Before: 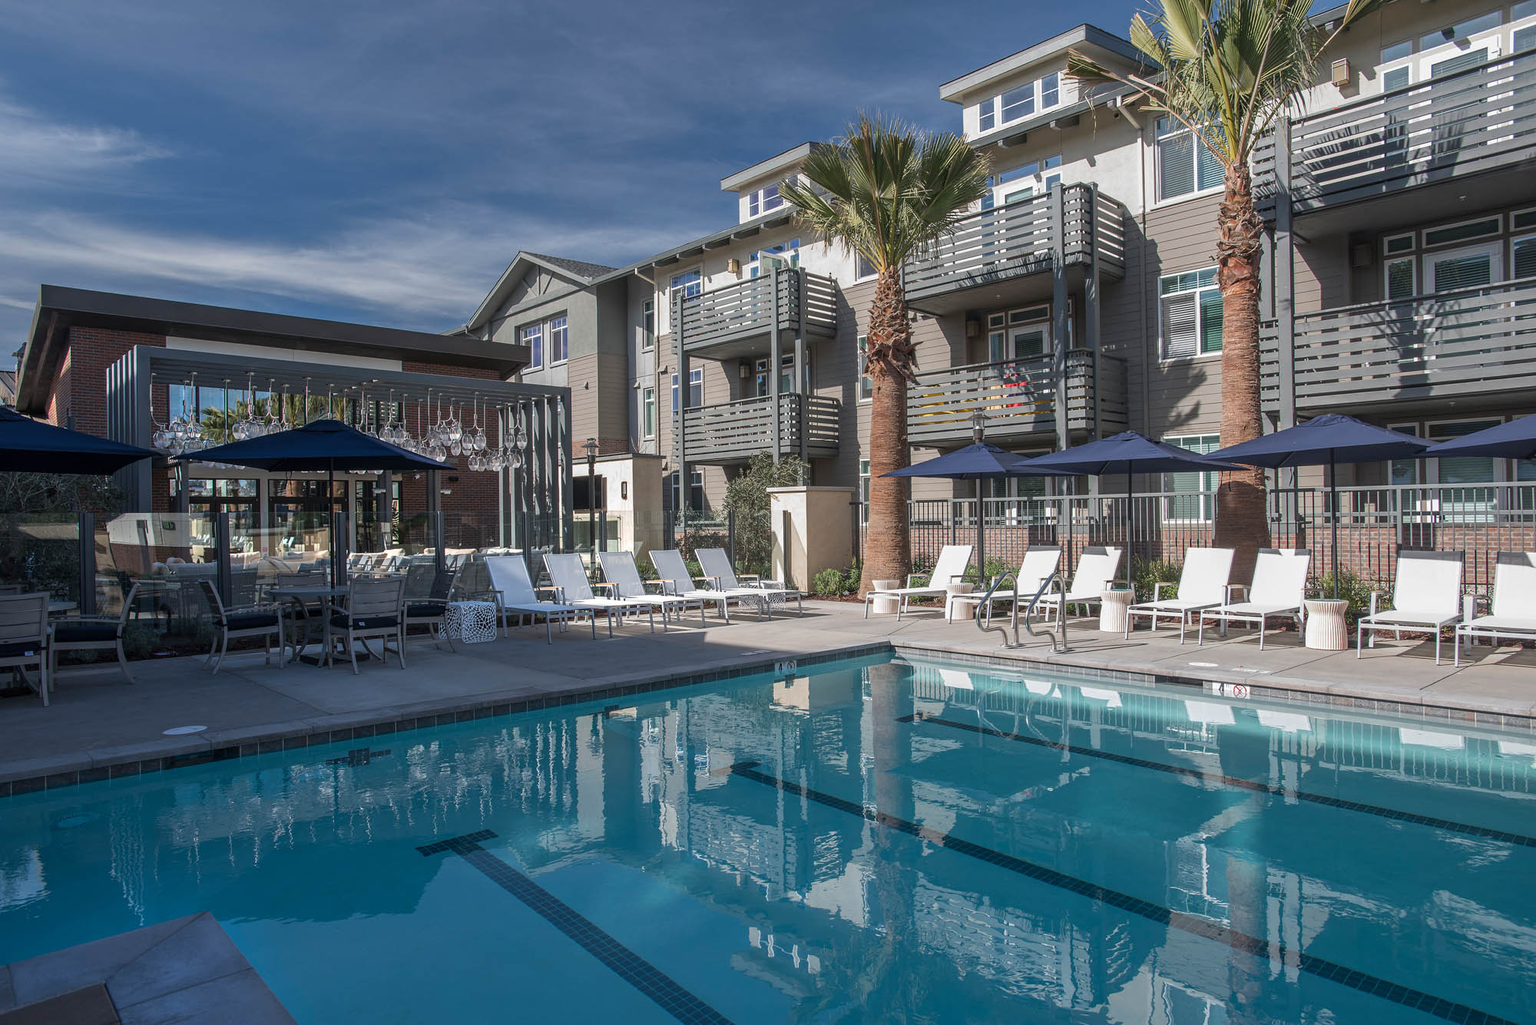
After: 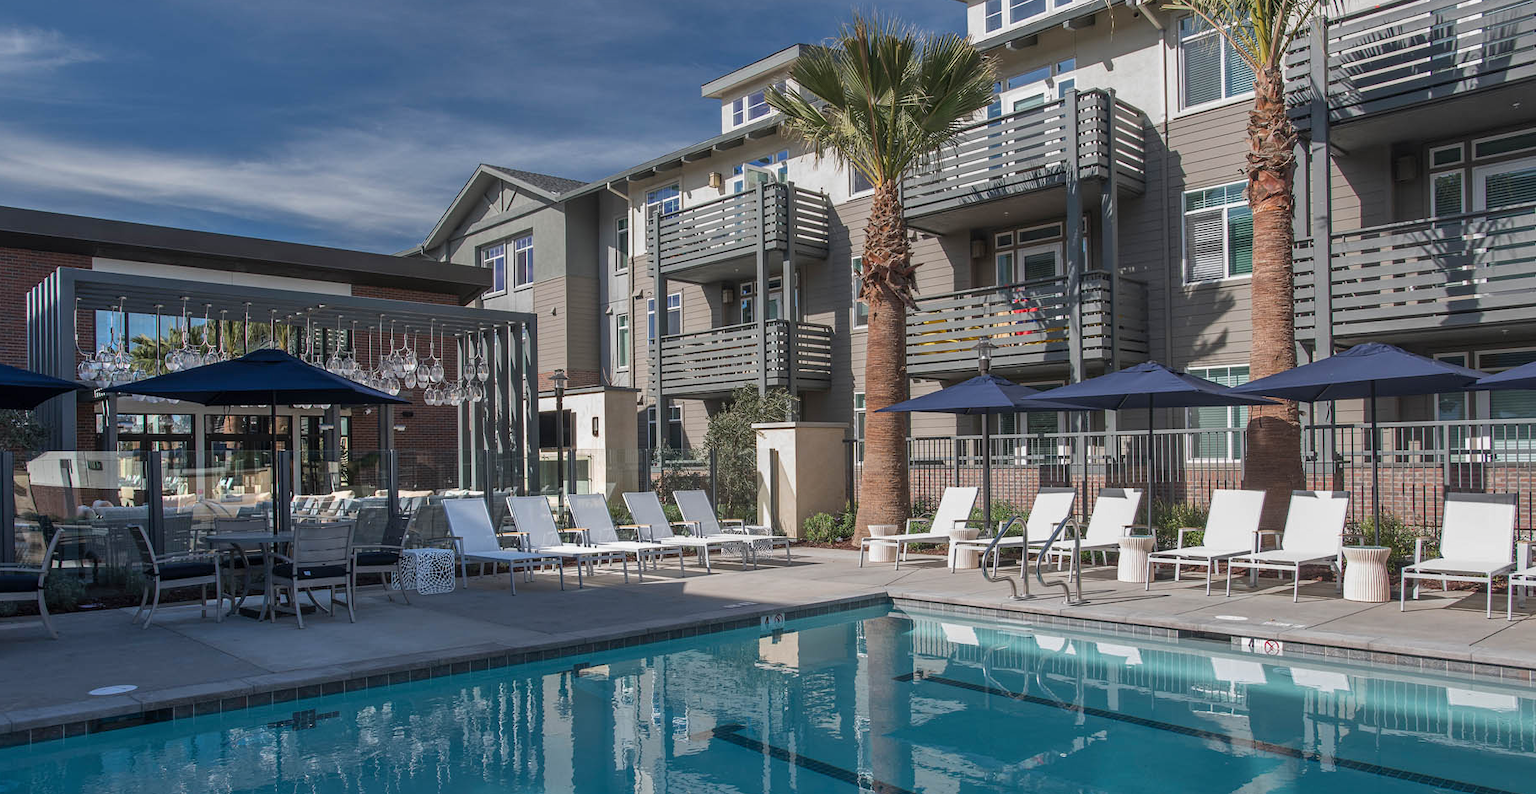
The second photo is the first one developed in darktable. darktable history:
shadows and highlights: white point adjustment -3.46, highlights -63.4, soften with gaussian
crop: left 5.355%, top 9.997%, right 3.554%, bottom 19.39%
